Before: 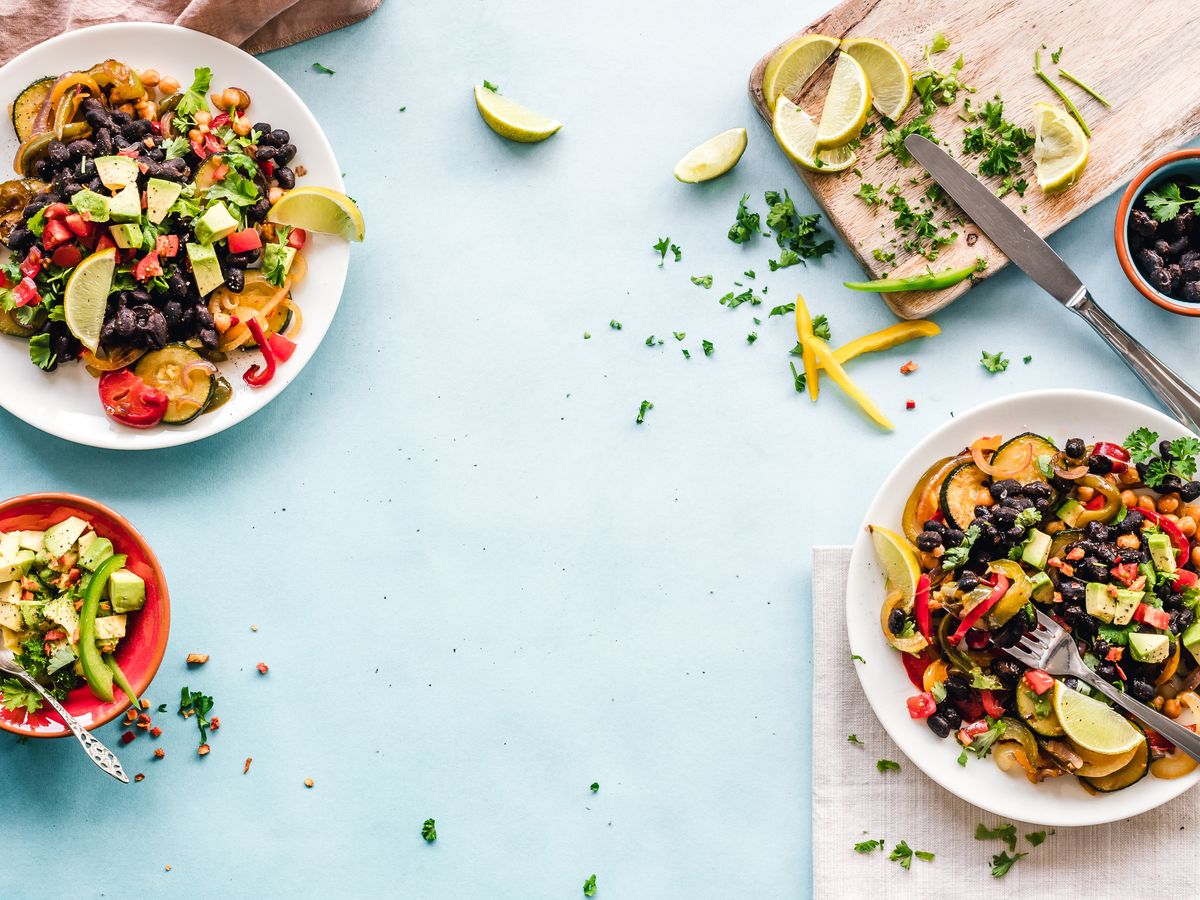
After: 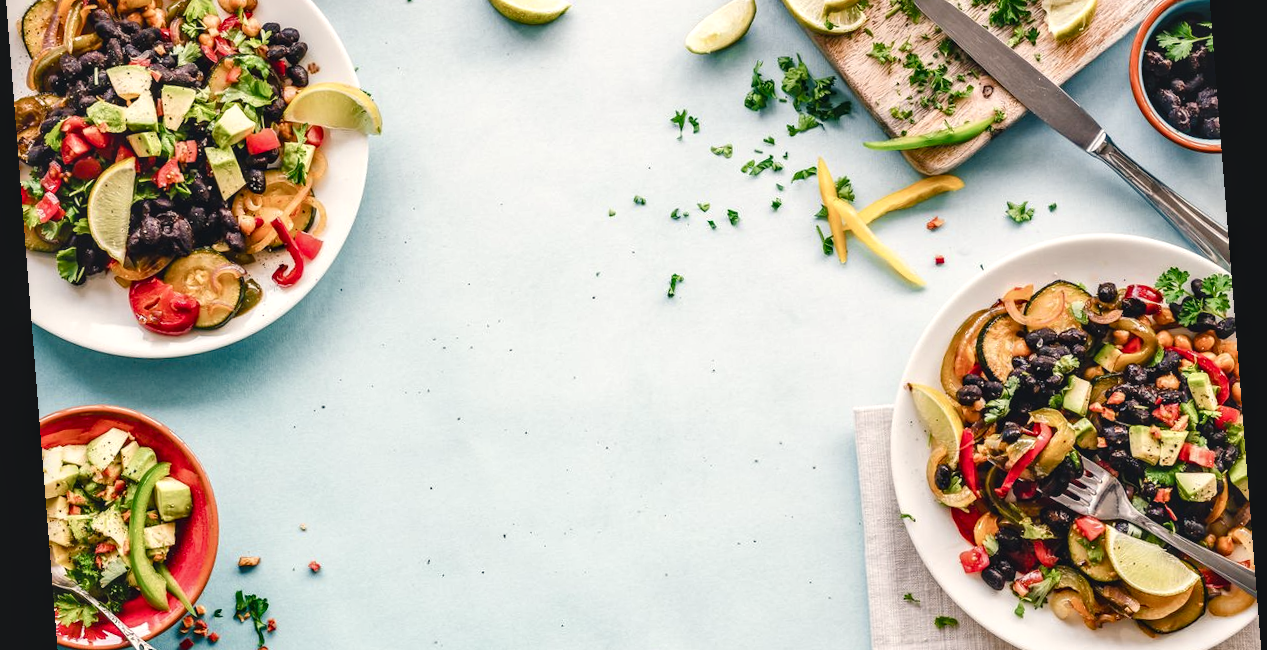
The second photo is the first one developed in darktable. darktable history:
color balance rgb: shadows lift › chroma 2%, shadows lift › hue 250°, power › hue 326.4°, highlights gain › chroma 2%, highlights gain › hue 64.8°, global offset › luminance 0.5%, global offset › hue 58.8°, perceptual saturation grading › highlights -25%, perceptual saturation grading › shadows 30%, global vibrance 15%
rotate and perspective: rotation -4.2°, shear 0.006, automatic cropping off
crop: top 16.727%, bottom 16.727%
local contrast: shadows 94%
exposure: black level correction -0.005, exposure 0.054 EV, compensate highlight preservation false
